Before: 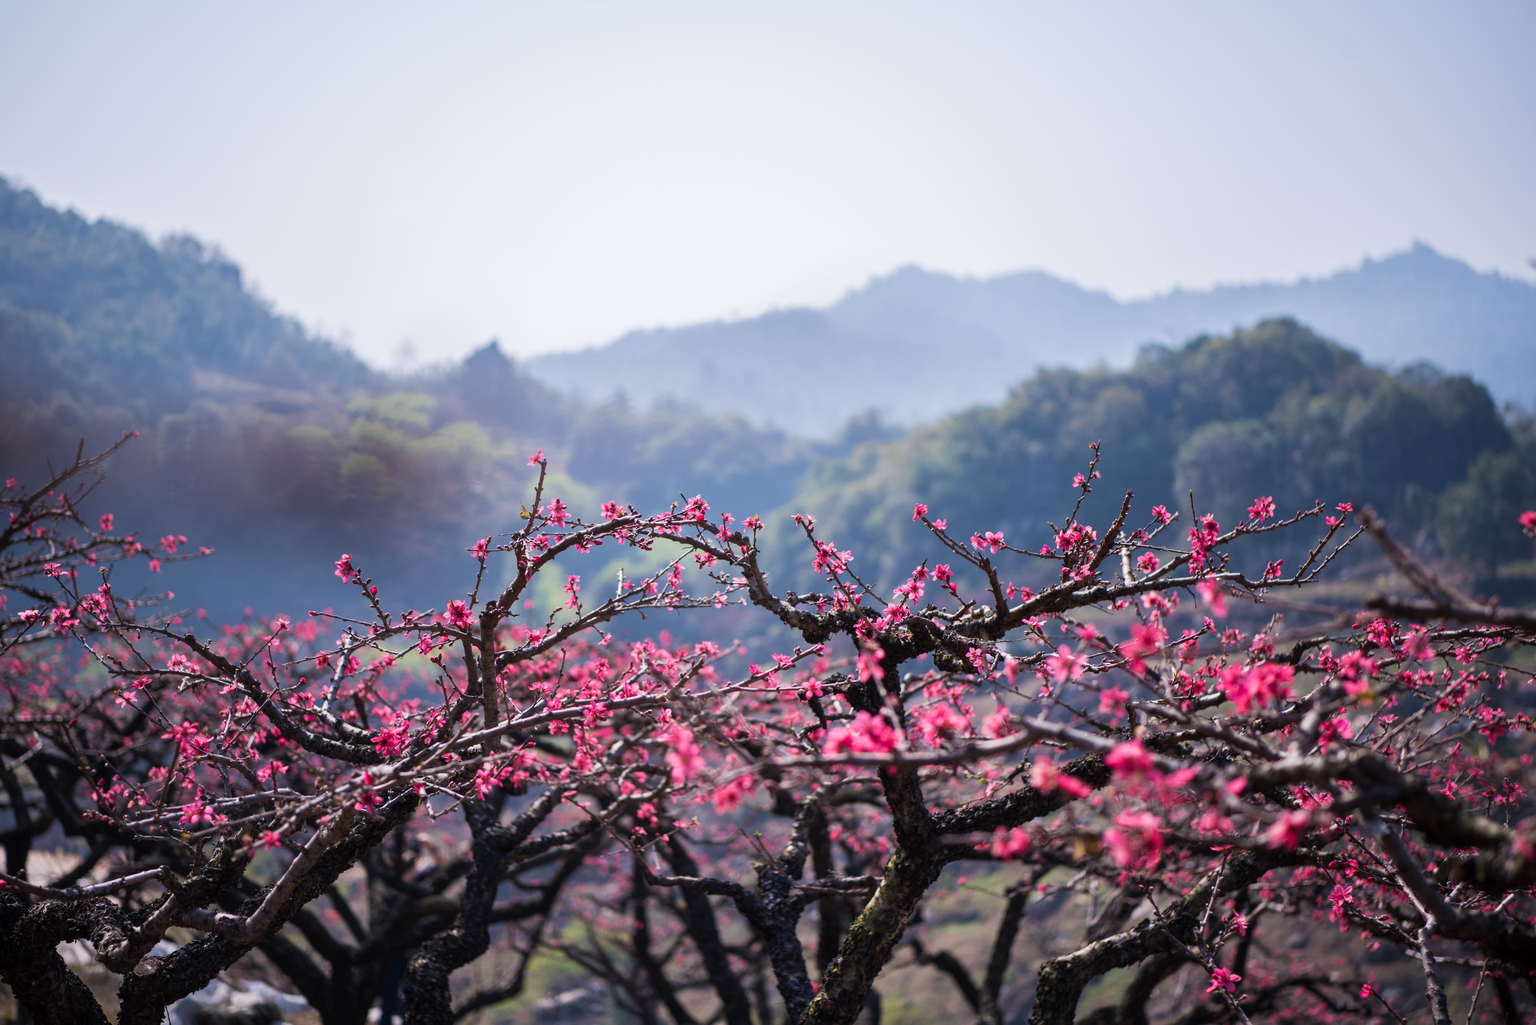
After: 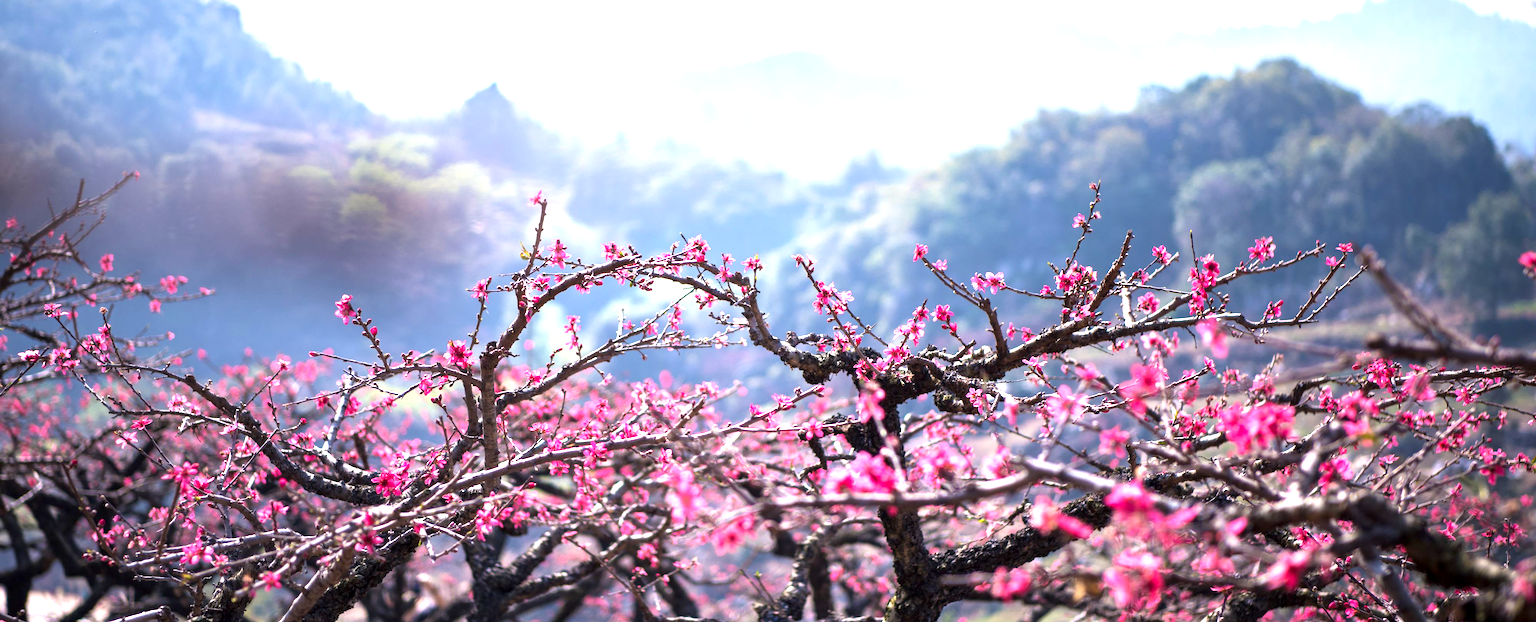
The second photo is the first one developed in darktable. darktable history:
crop and rotate: top 25.357%, bottom 13.942%
exposure: black level correction 0.001, exposure 1.3 EV, compensate highlight preservation false
